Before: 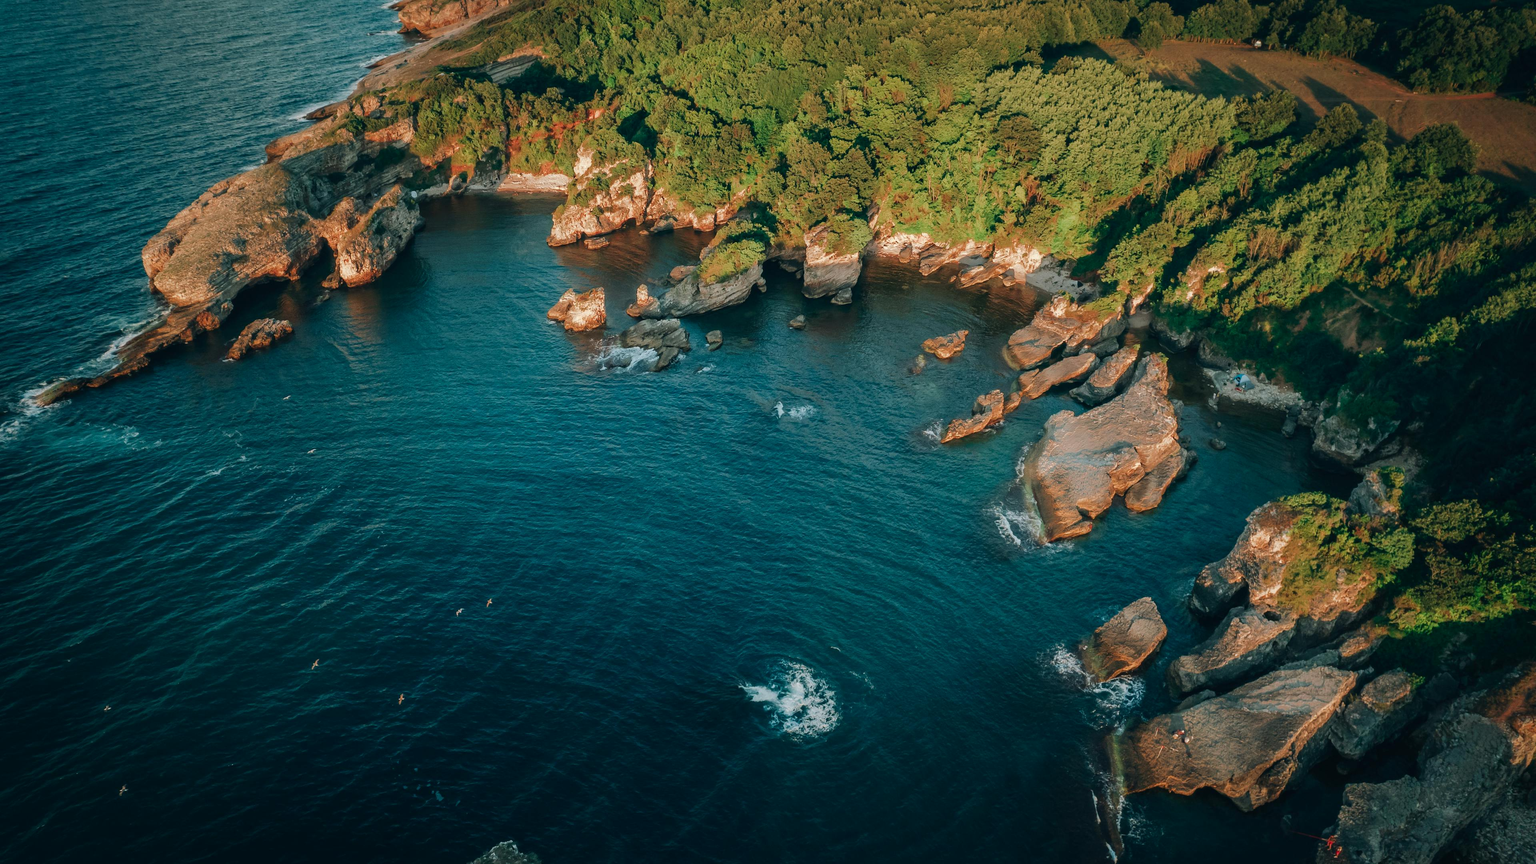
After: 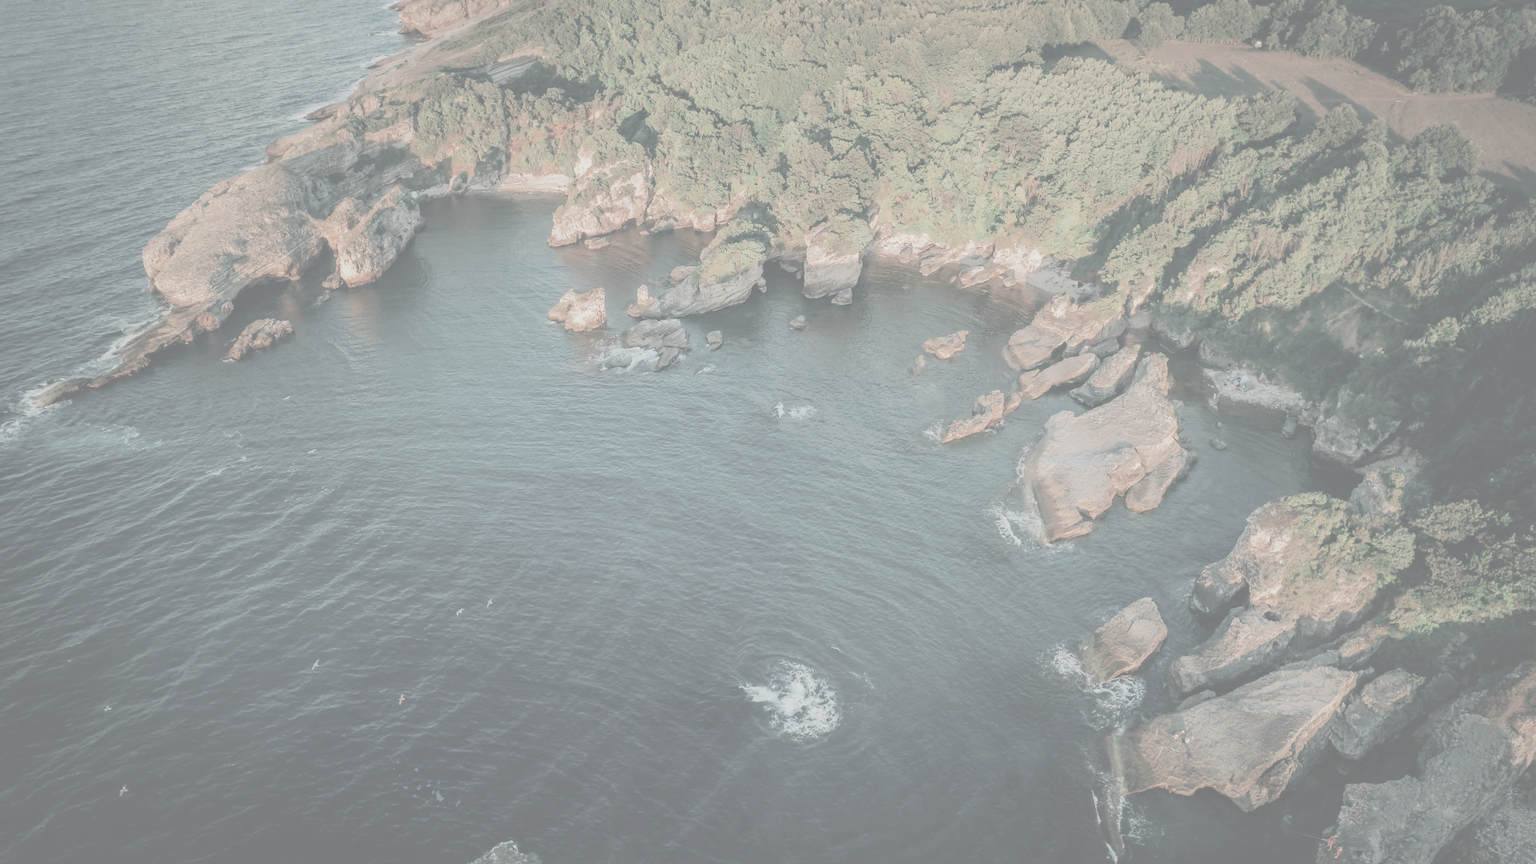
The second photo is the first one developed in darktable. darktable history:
contrast brightness saturation: contrast -0.334, brightness 0.765, saturation -0.783
